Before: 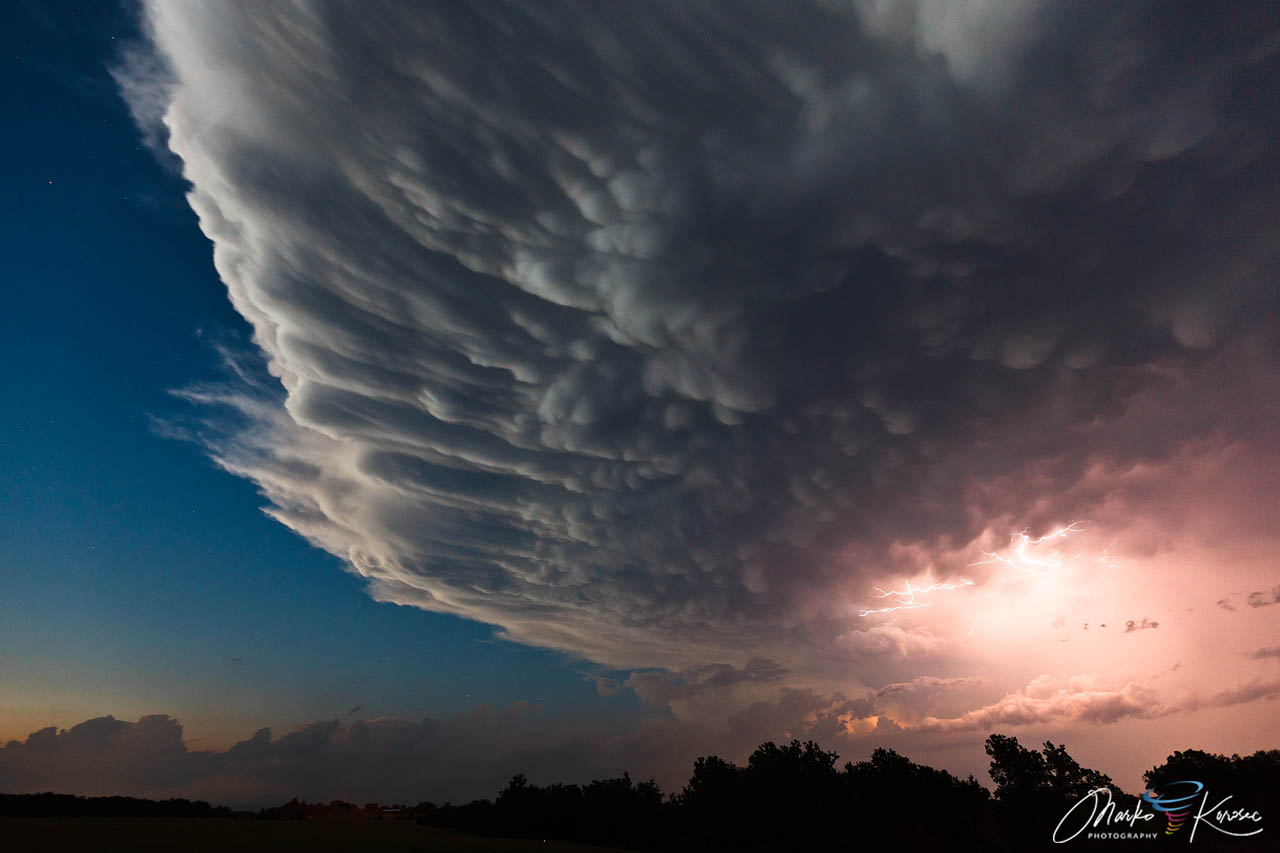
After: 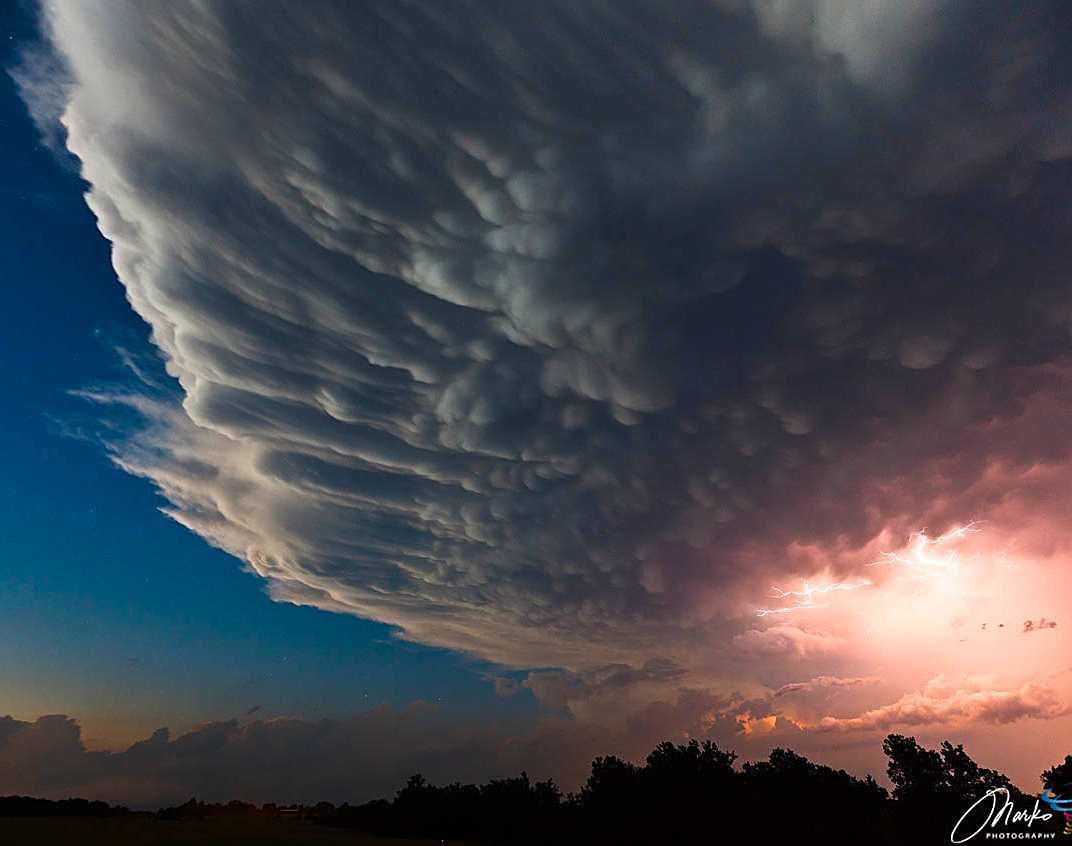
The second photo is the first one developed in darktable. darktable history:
crop: left 8.026%, right 7.374%
sharpen: on, module defaults
color correction: saturation 1.32
